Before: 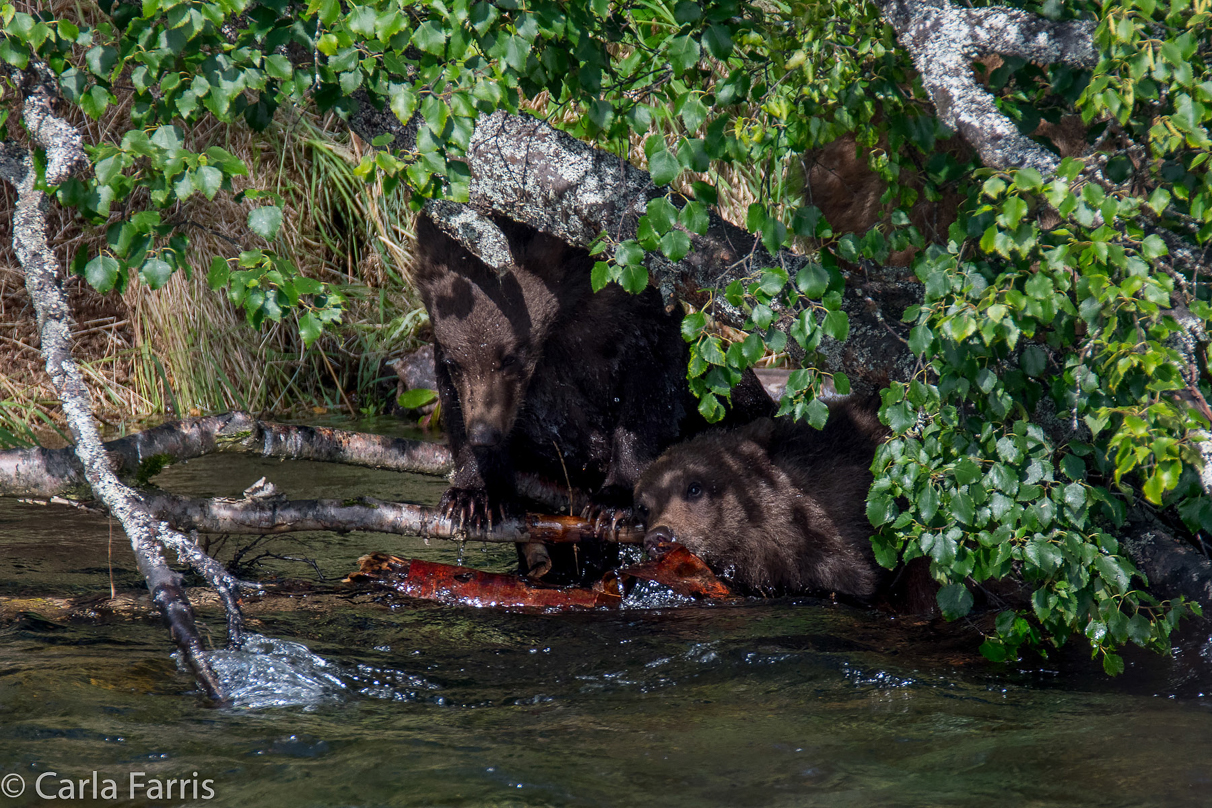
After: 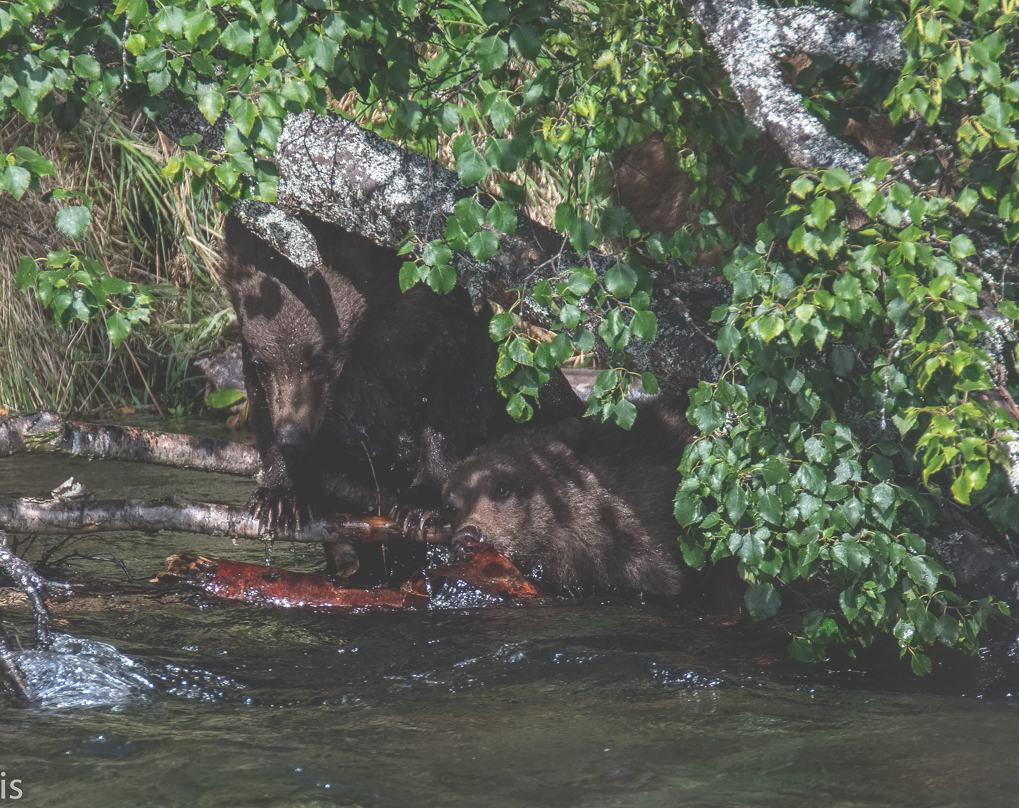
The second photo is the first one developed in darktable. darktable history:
tone equalizer: edges refinement/feathering 500, mask exposure compensation -1.57 EV, preserve details no
crop: left 15.907%
exposure: black level correction -0.042, exposure 0.063 EV, compensate exposure bias true, compensate highlight preservation false
contrast equalizer: y [[0.5 ×6], [0.5 ×6], [0.5 ×6], [0 ×6], [0, 0, 0, 0.581, 0.011, 0]]
local contrast: on, module defaults
